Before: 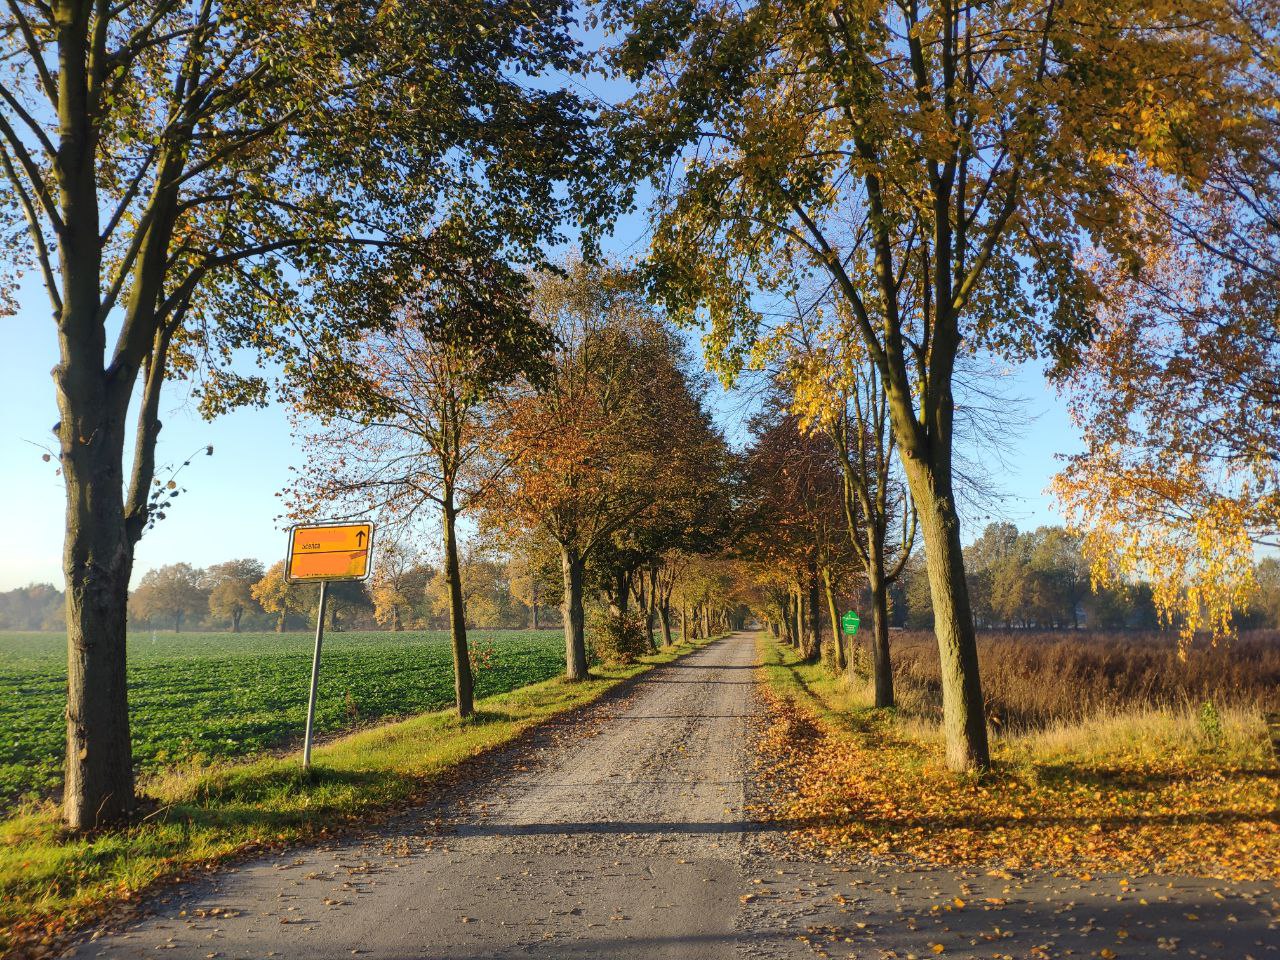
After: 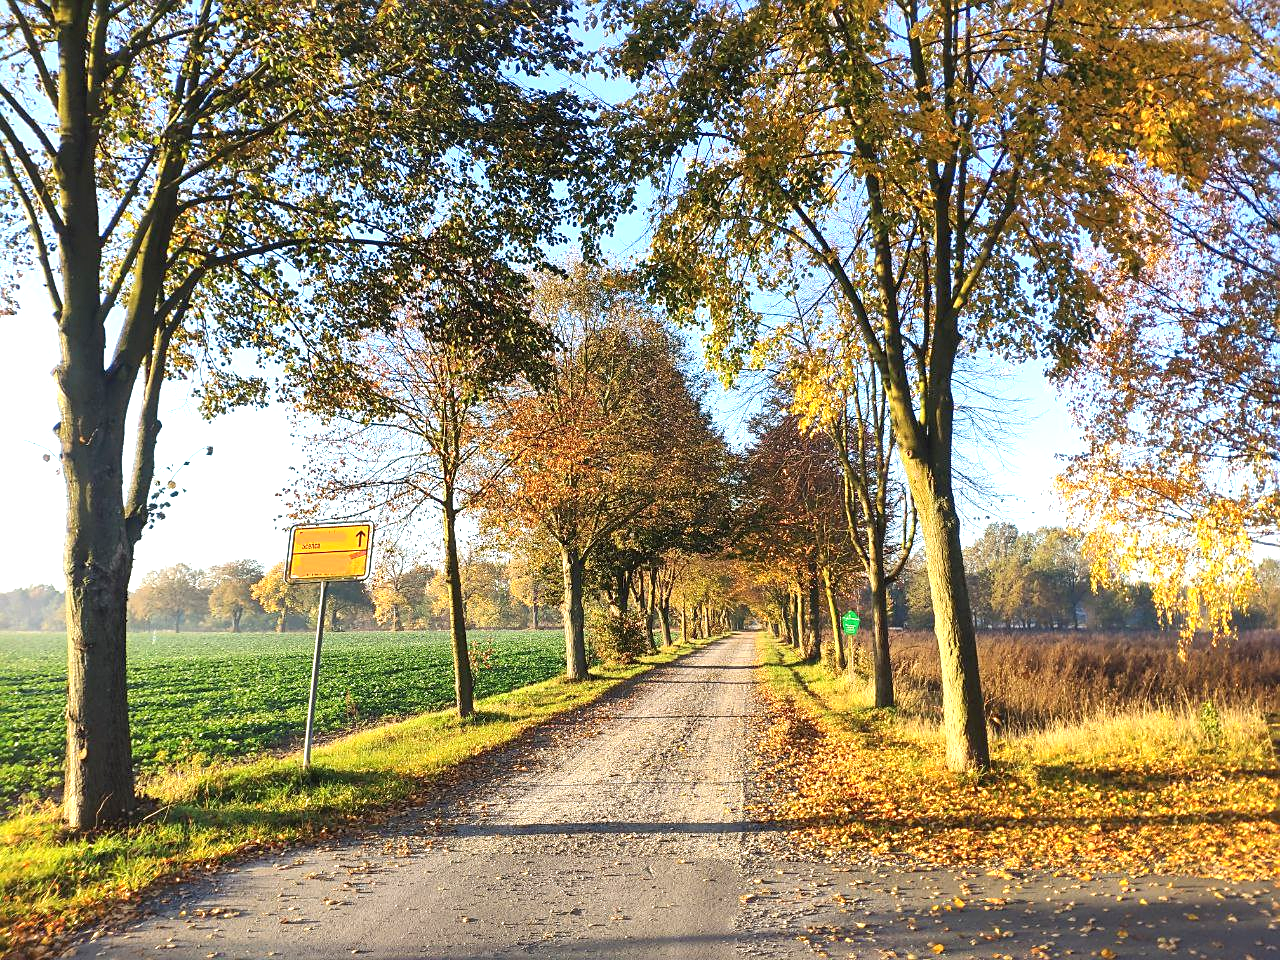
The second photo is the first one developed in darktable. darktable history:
sharpen: radius 1.864, amount 0.398, threshold 1.271
exposure: black level correction 0, exposure 1 EV, compensate exposure bias true, compensate highlight preservation false
